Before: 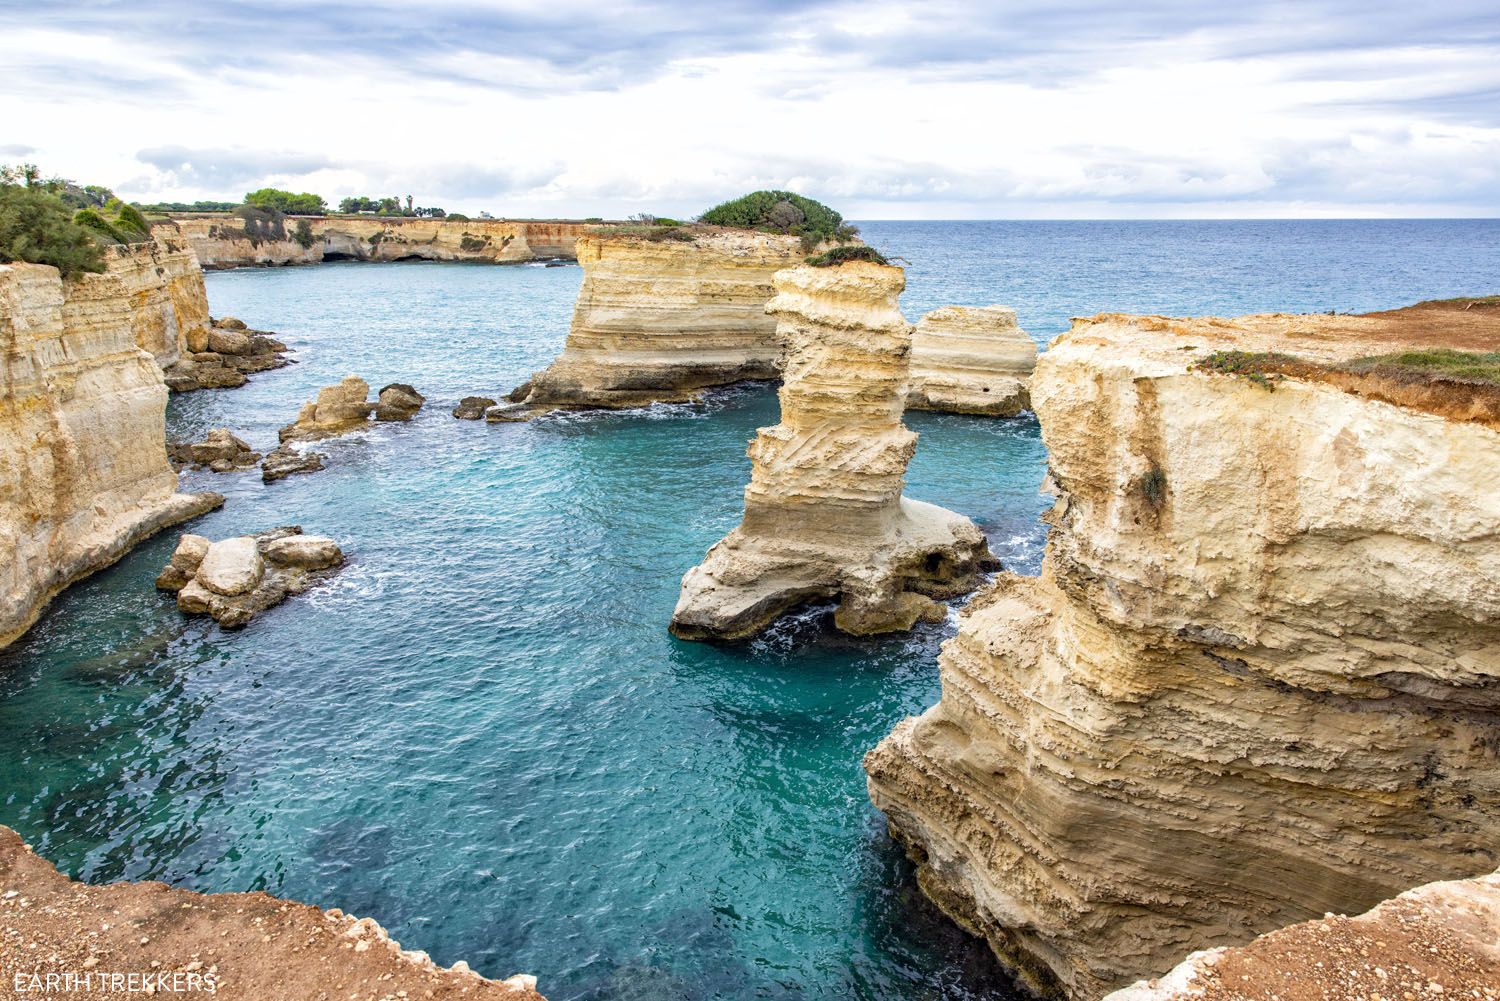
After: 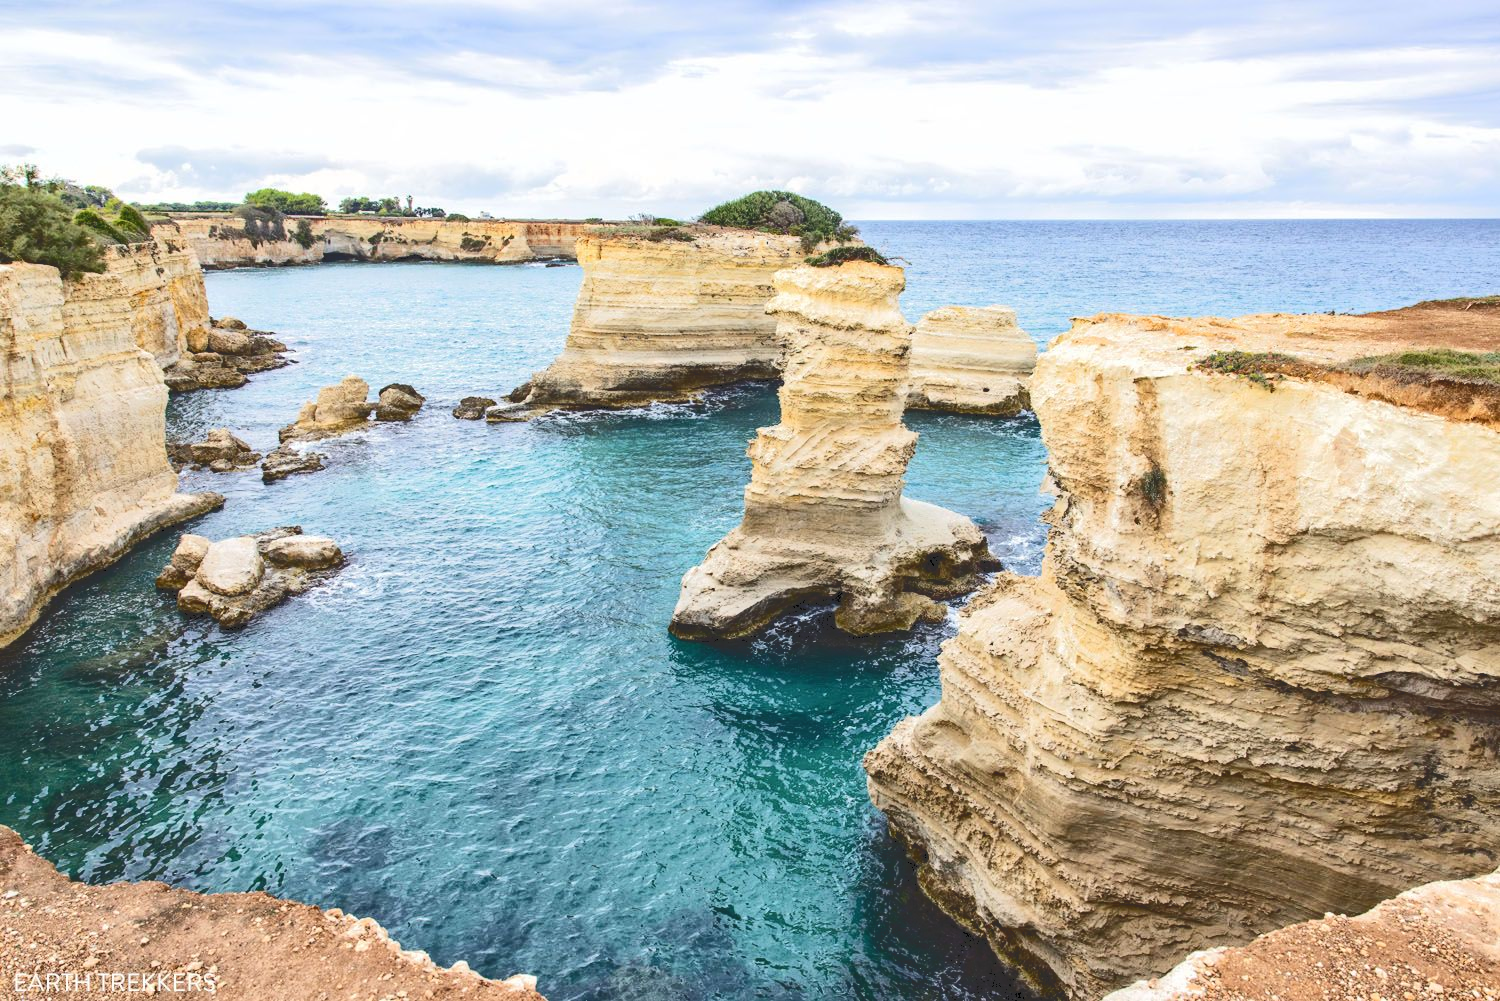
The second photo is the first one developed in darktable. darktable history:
tone curve: curves: ch0 [(0, 0) (0.003, 0.174) (0.011, 0.178) (0.025, 0.182) (0.044, 0.185) (0.069, 0.191) (0.1, 0.194) (0.136, 0.199) (0.177, 0.219) (0.224, 0.246) (0.277, 0.284) (0.335, 0.35) (0.399, 0.43) (0.468, 0.539) (0.543, 0.637) (0.623, 0.711) (0.709, 0.799) (0.801, 0.865) (0.898, 0.914) (1, 1)], color space Lab, independent channels, preserve colors none
